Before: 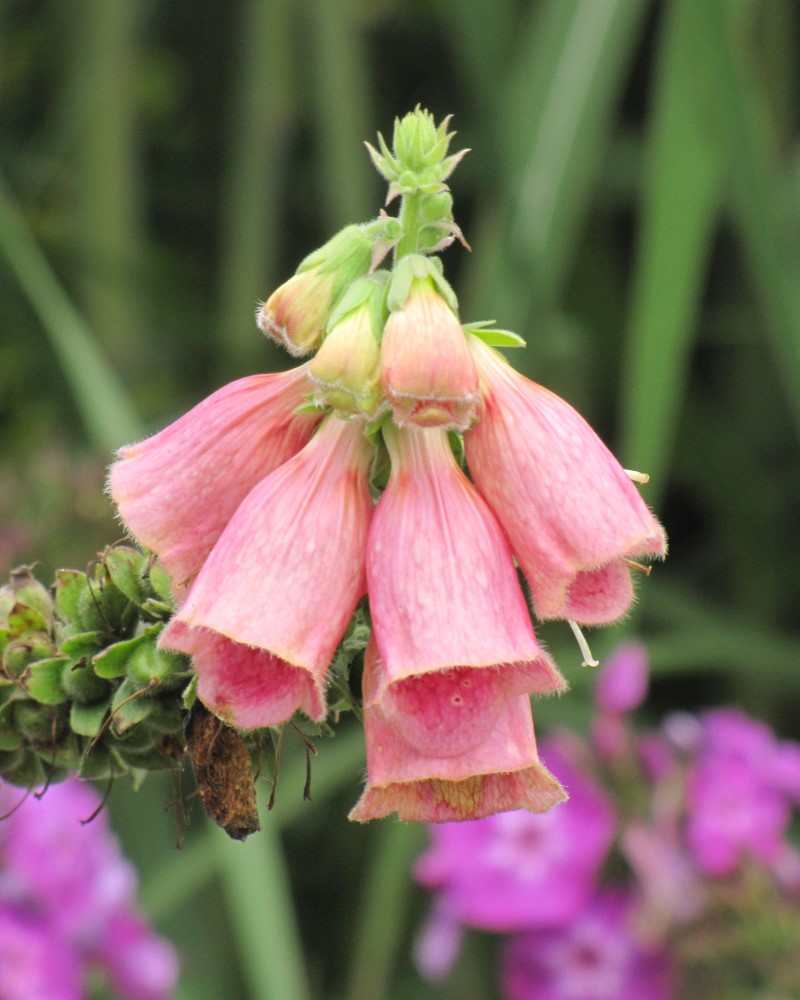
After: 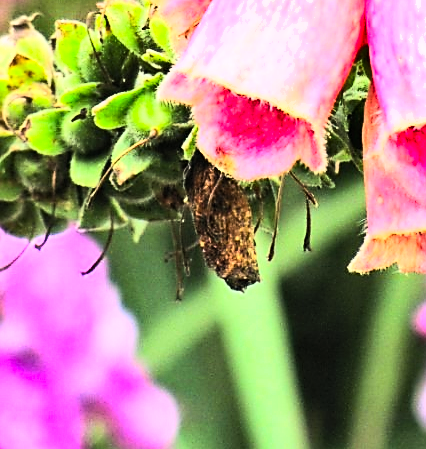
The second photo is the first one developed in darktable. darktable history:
crop and rotate: top 54.91%, right 46.689%, bottom 0.178%
color balance rgb: perceptual saturation grading › global saturation 0.687%, perceptual brilliance grading › global brilliance 19.654%, perceptual brilliance grading › shadows -39.177%
base curve: curves: ch0 [(0, 0) (0.007, 0.004) (0.027, 0.03) (0.046, 0.07) (0.207, 0.54) (0.442, 0.872) (0.673, 0.972) (1, 1)]
haze removal: adaptive false
sharpen: radius 1.405, amount 1.242, threshold 0.801
contrast brightness saturation: contrast 0.198, brightness 0.165, saturation 0.221
shadows and highlights: soften with gaussian
